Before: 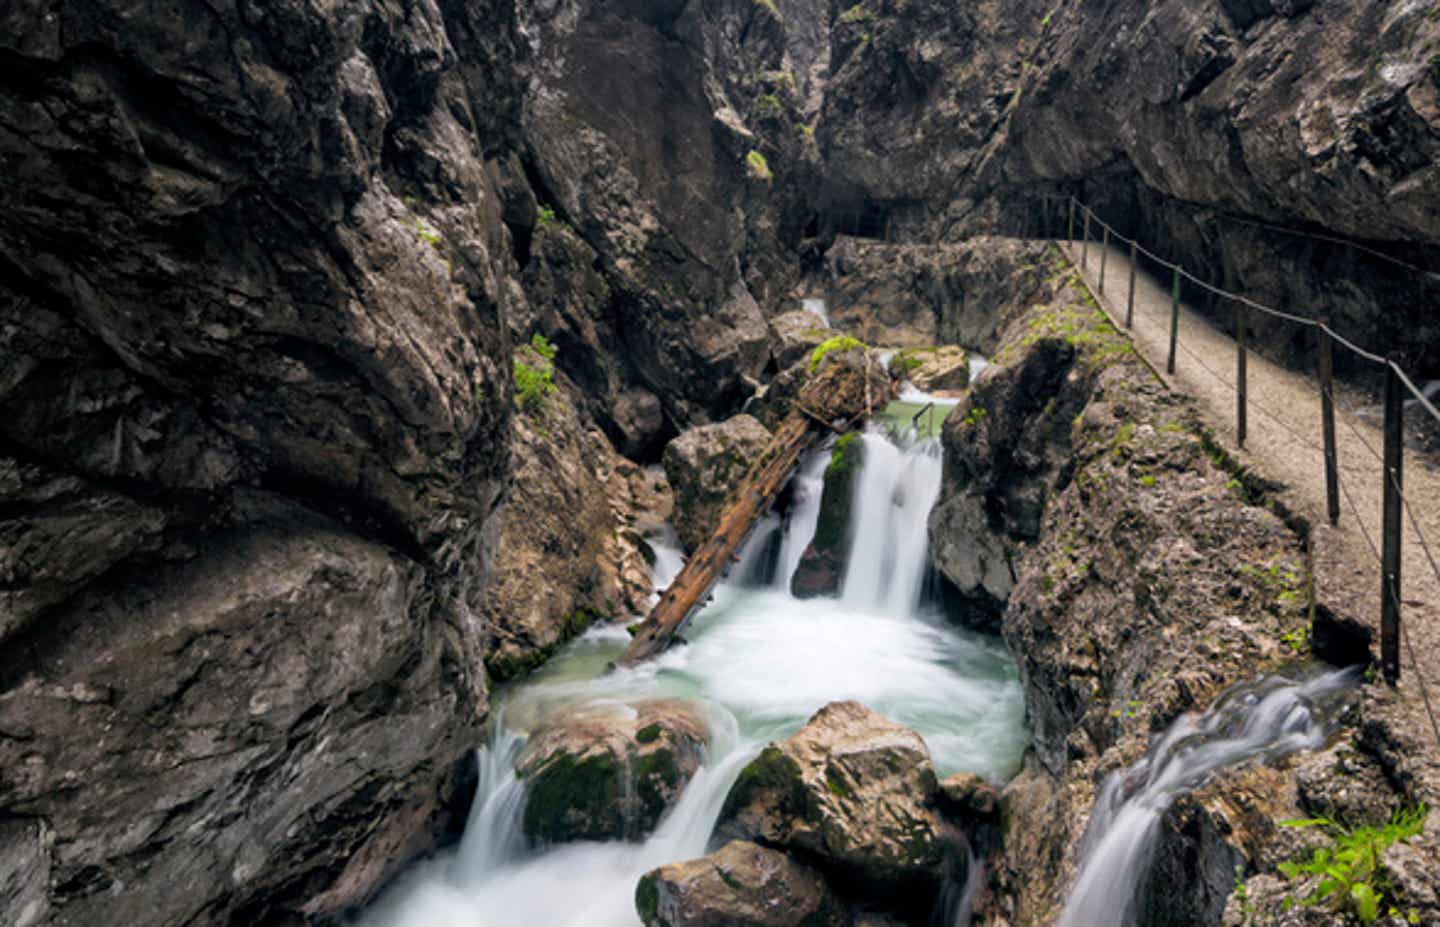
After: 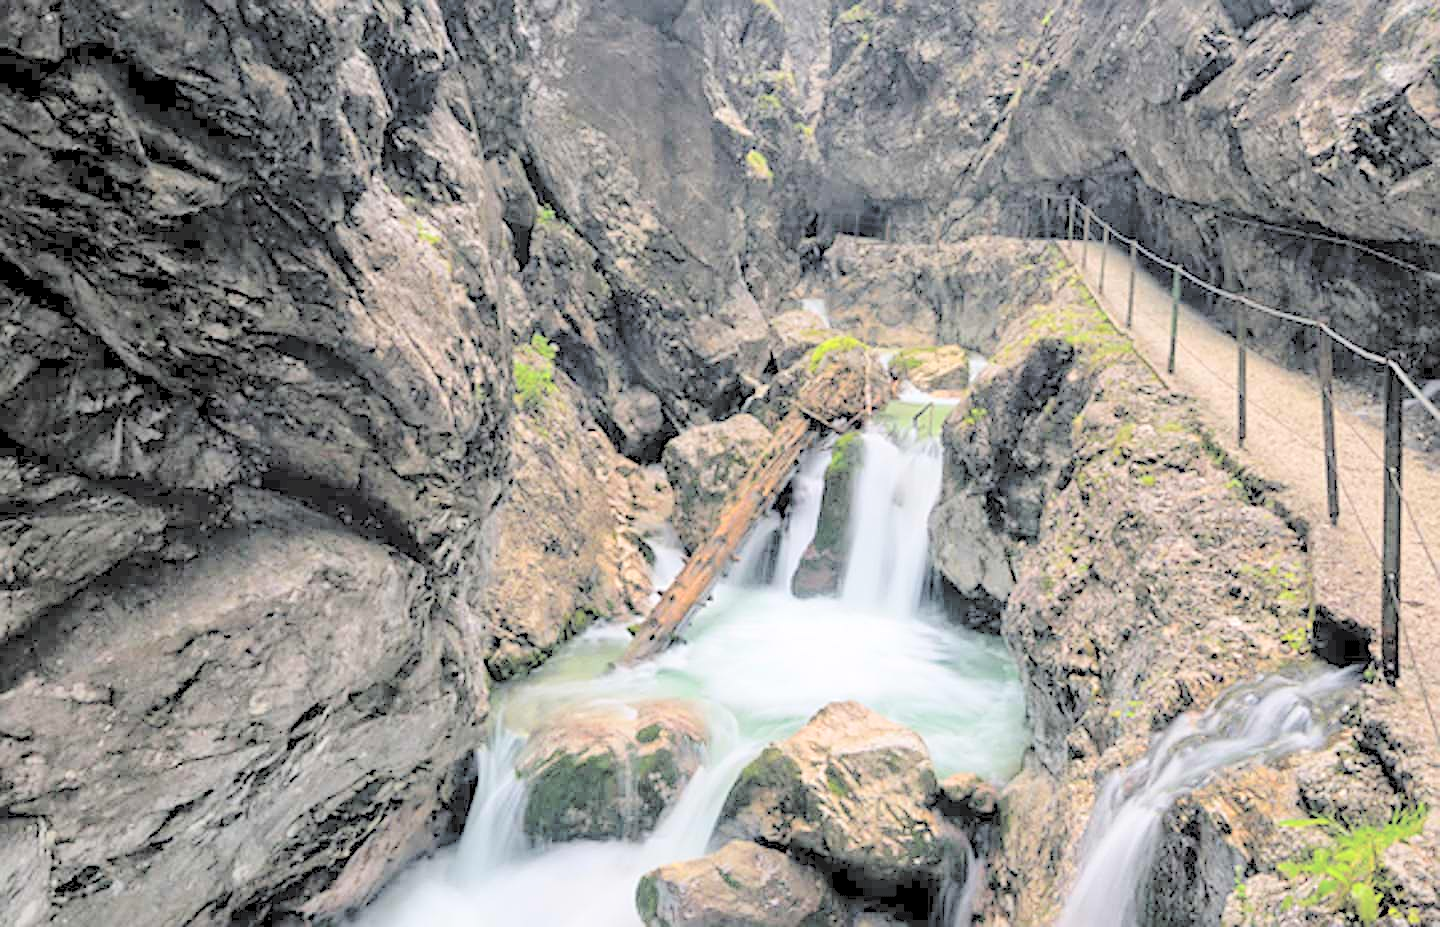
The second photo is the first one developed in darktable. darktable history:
exposure: compensate exposure bias true, compensate highlight preservation false
sharpen: on, module defaults
contrast brightness saturation: brightness 0.984
tone equalizer: on, module defaults
